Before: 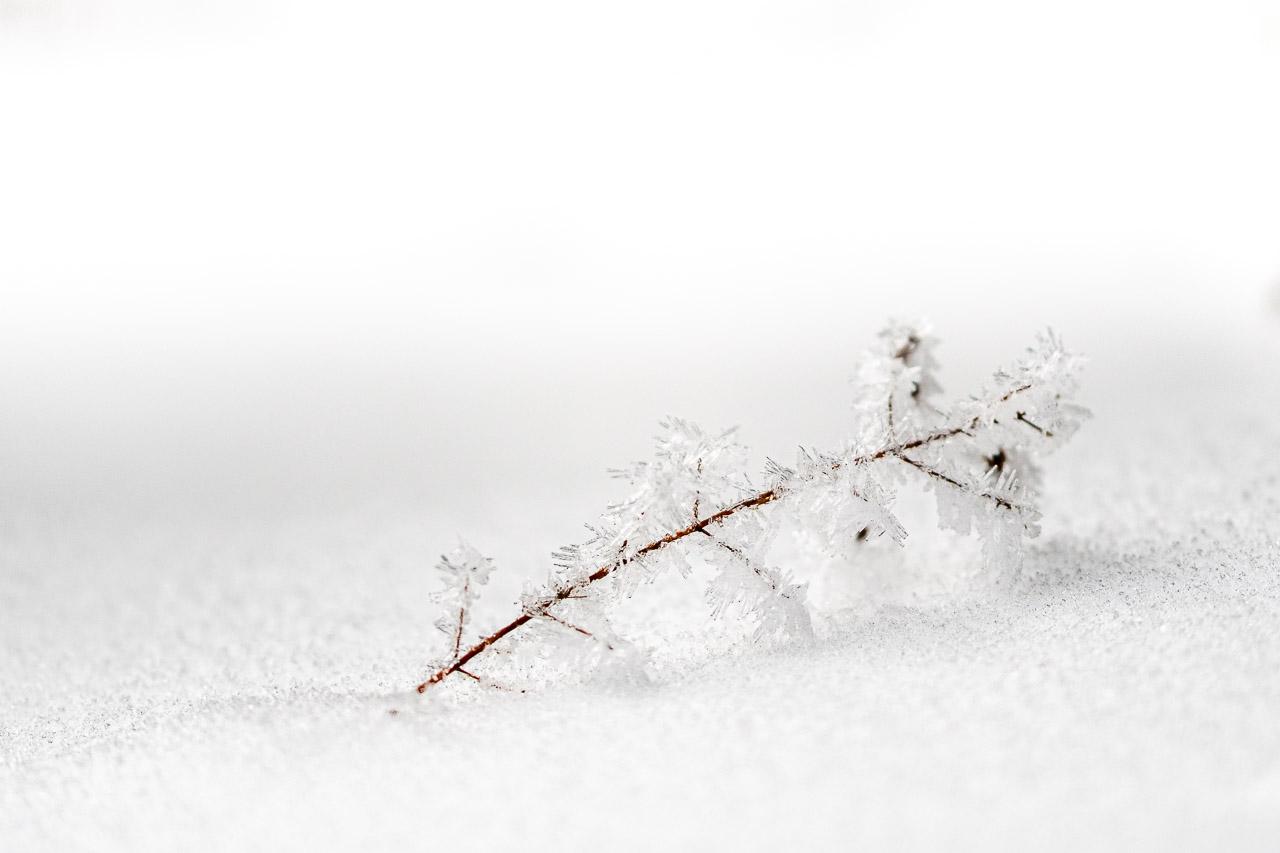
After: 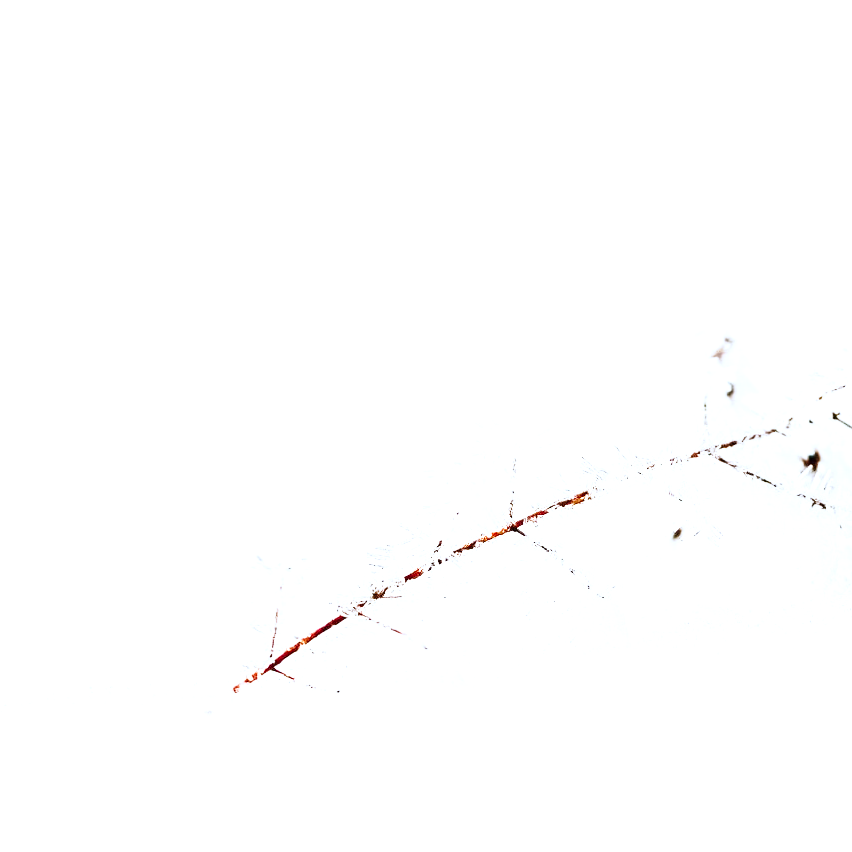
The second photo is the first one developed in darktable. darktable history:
exposure: black level correction 0, exposure 1.2 EV, compensate exposure bias true, compensate highlight preservation false
base curve: curves: ch0 [(0, 0) (0.028, 0.03) (0.121, 0.232) (0.46, 0.748) (0.859, 0.968) (1, 1)], preserve colors none
crop and rotate: left 14.493%, right 18.905%
color correction: highlights a* -0.792, highlights b* -9.49
tone curve: curves: ch0 [(0, 0) (0.003, 0.003) (0.011, 0.011) (0.025, 0.026) (0.044, 0.046) (0.069, 0.071) (0.1, 0.103) (0.136, 0.14) (0.177, 0.183) (0.224, 0.231) (0.277, 0.286) (0.335, 0.346) (0.399, 0.412) (0.468, 0.483) (0.543, 0.56) (0.623, 0.643) (0.709, 0.732) (0.801, 0.826) (0.898, 0.917) (1, 1)], preserve colors none
